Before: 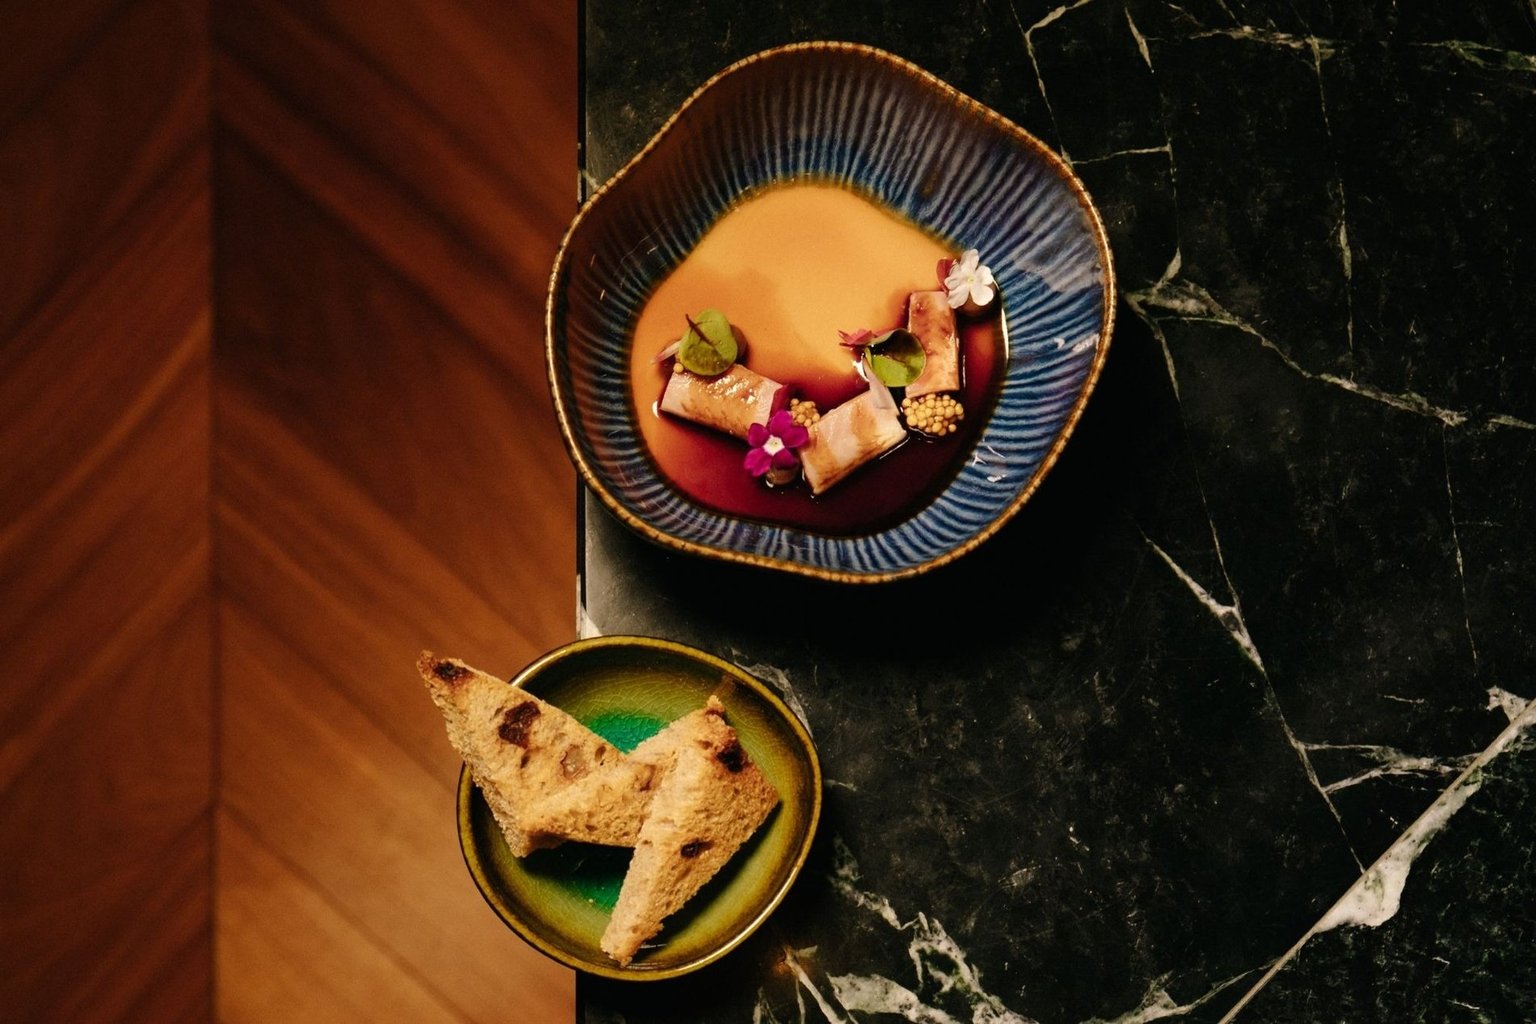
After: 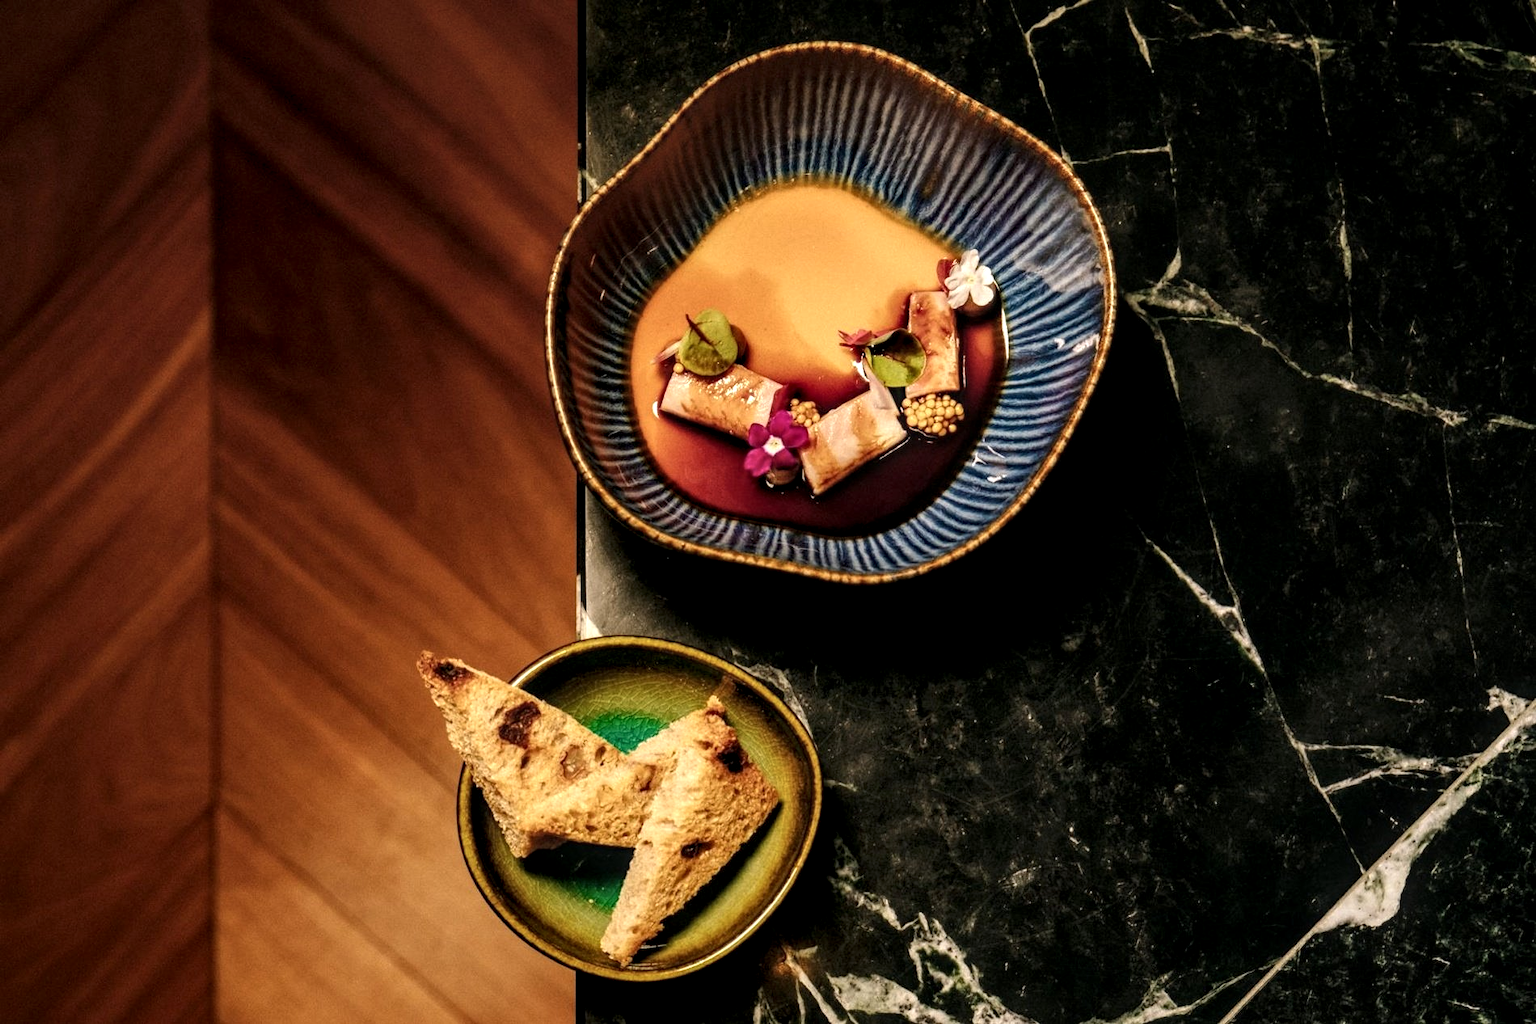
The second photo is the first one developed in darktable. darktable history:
local contrast: detail 161%
